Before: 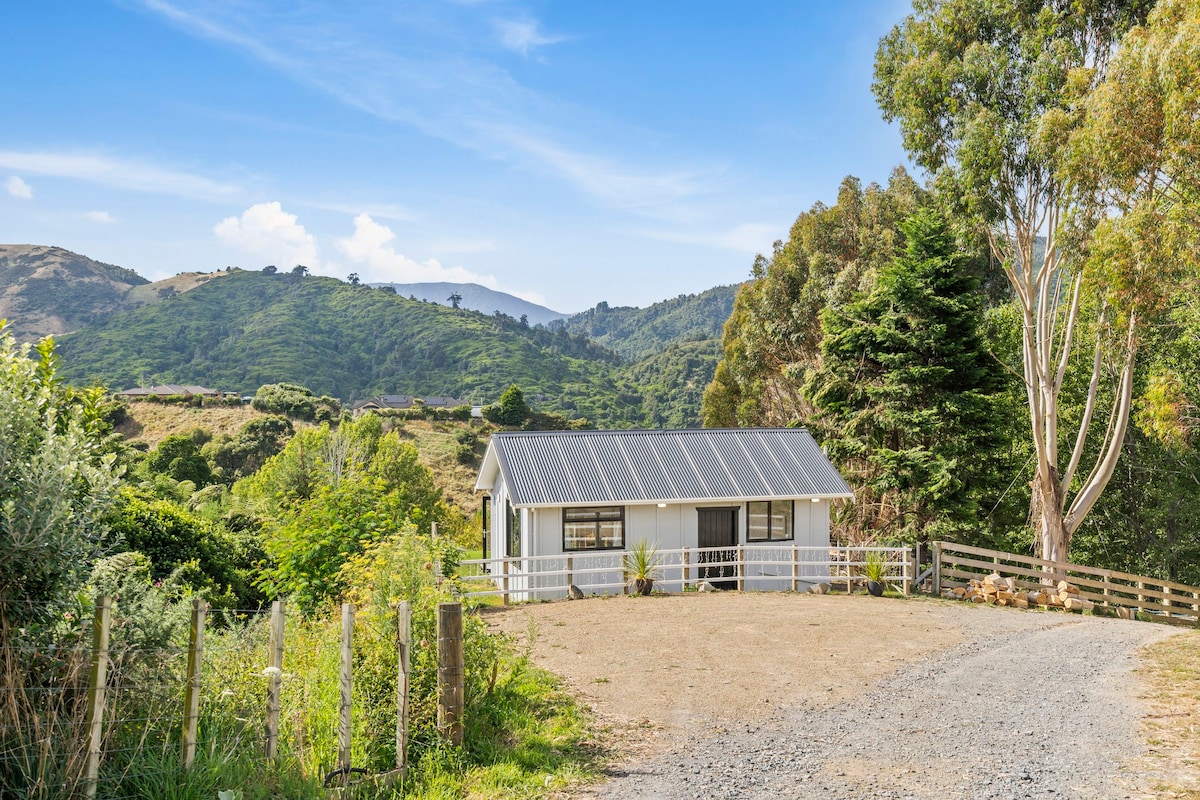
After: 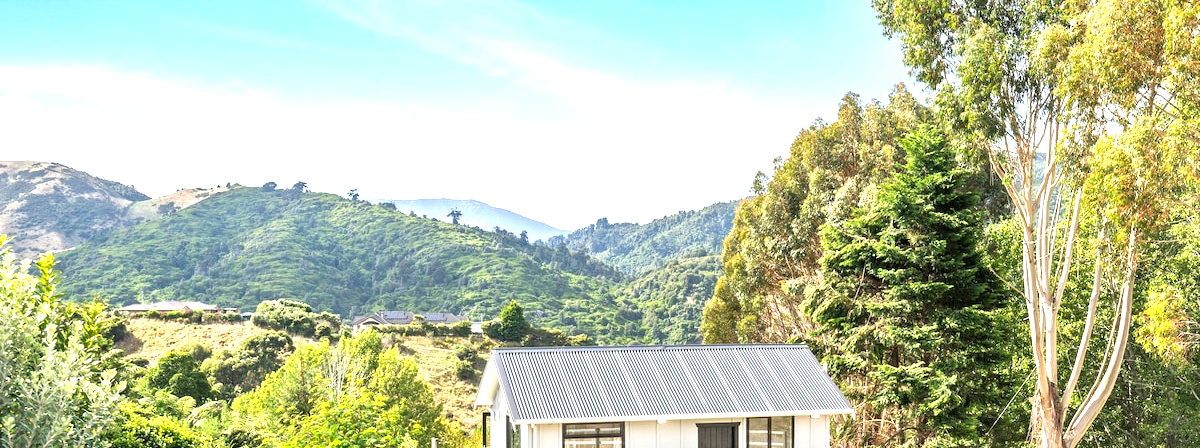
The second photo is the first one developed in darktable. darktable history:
local contrast: mode bilateral grid, contrast 20, coarseness 50, detail 120%, midtone range 0.2
crop and rotate: top 10.605%, bottom 33.274%
exposure: black level correction 0, exposure 1.1 EV, compensate exposure bias true, compensate highlight preservation false
